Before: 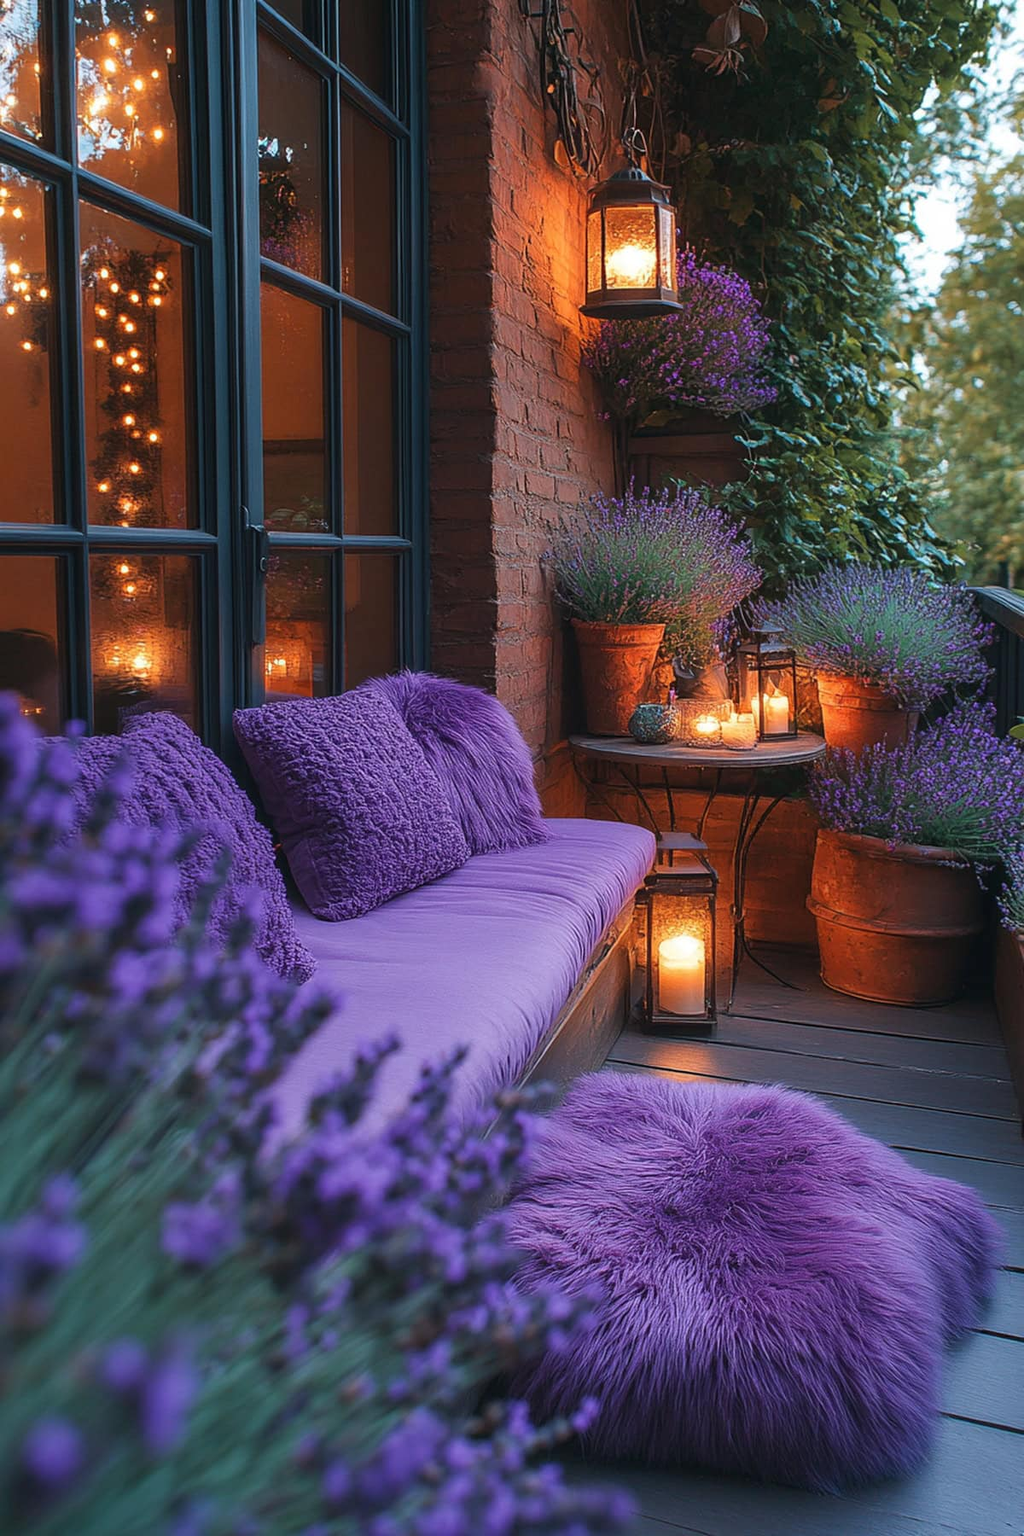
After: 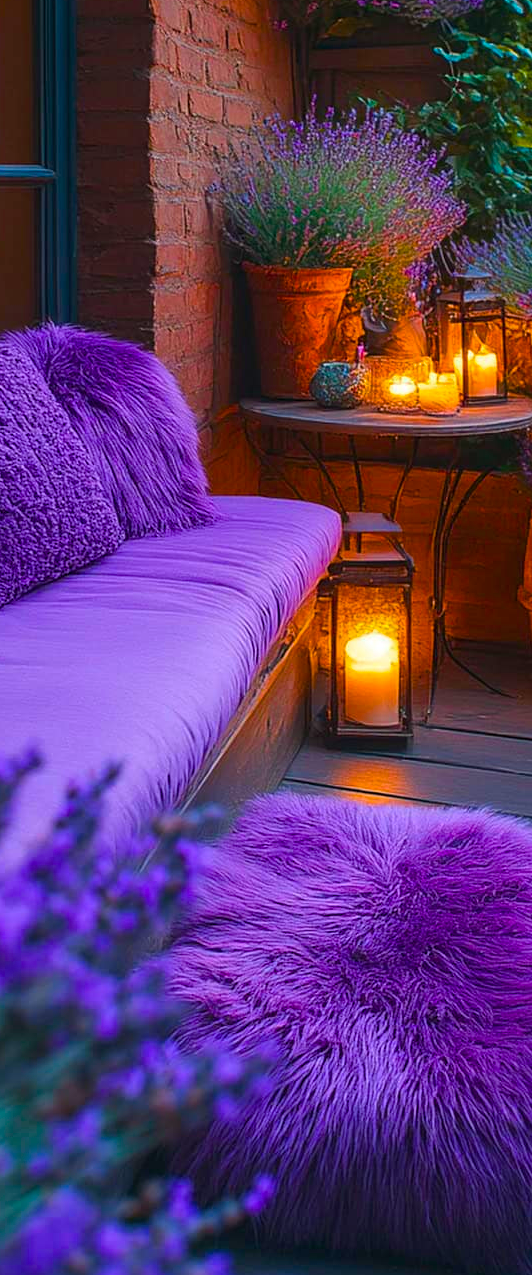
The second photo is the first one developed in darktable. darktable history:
color balance rgb: power › hue 327.34°, perceptual saturation grading › global saturation 36.147%, global vibrance 50.353%
crop: left 35.619%, top 25.756%, right 20.022%, bottom 3.395%
